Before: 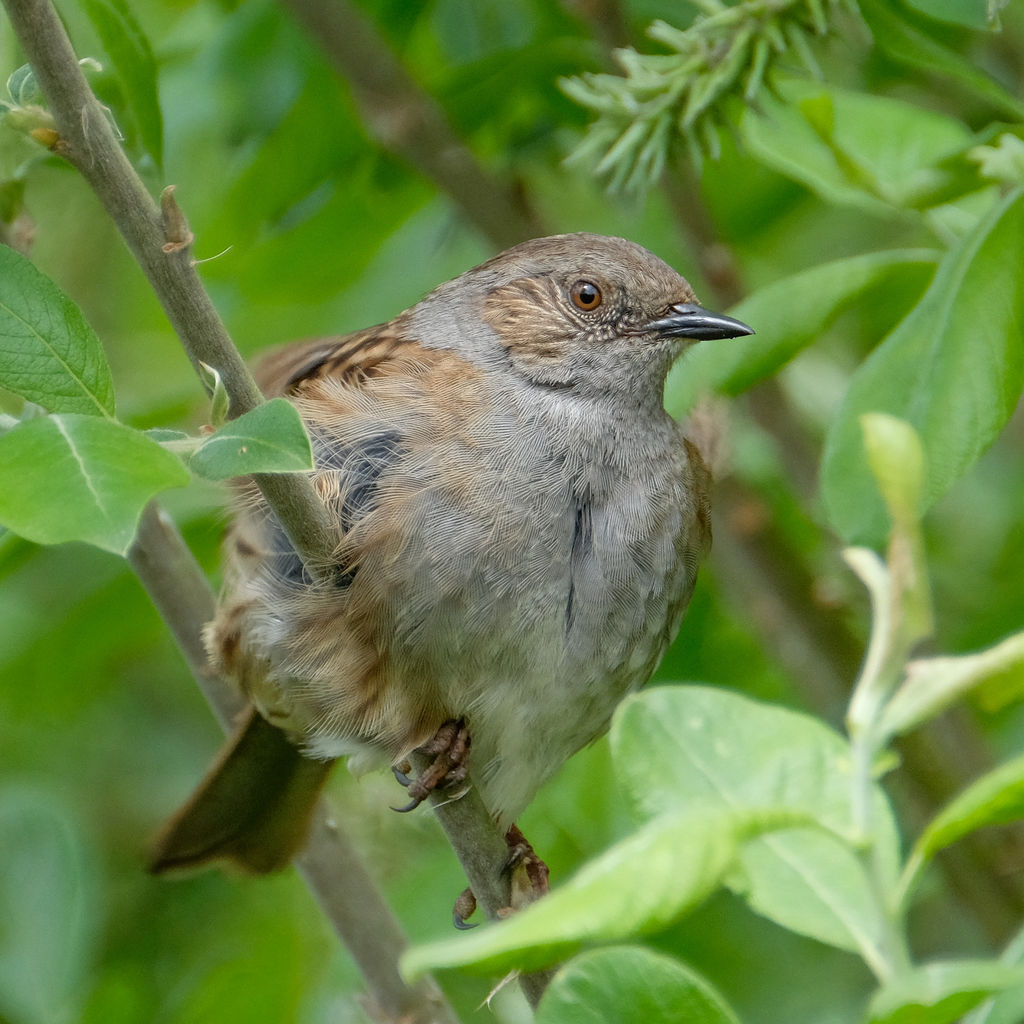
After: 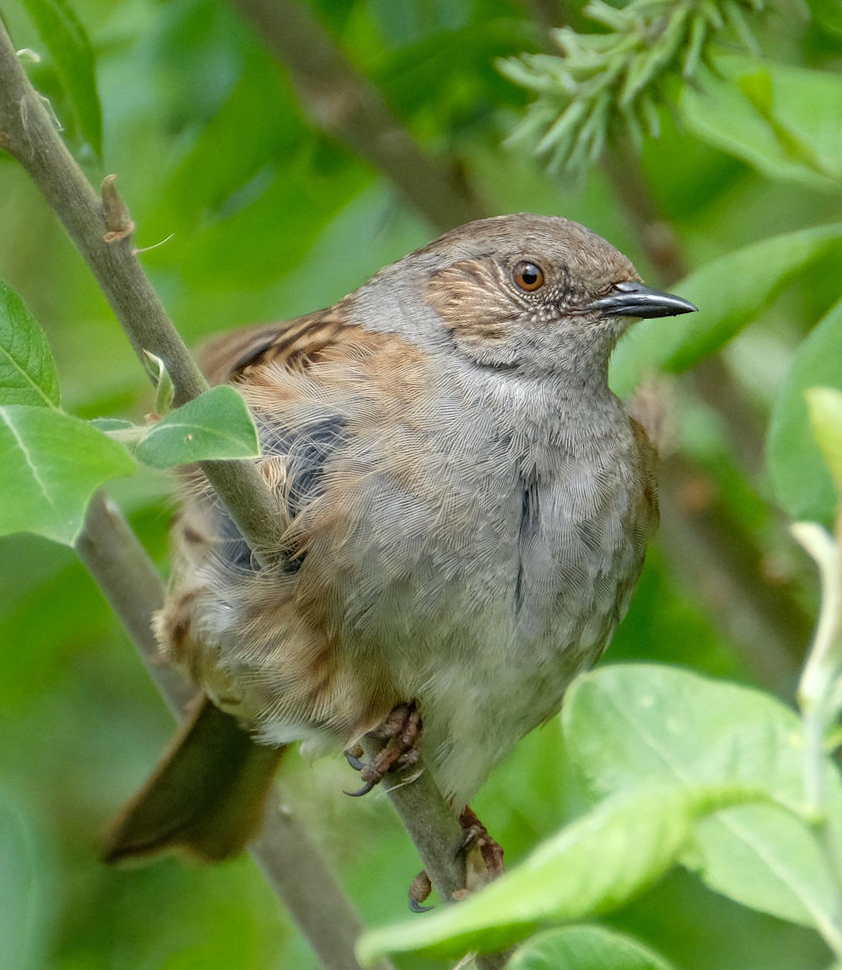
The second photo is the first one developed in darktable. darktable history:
crop and rotate: angle 1.2°, left 4.312%, top 0.835%, right 11.724%, bottom 2.471%
exposure: exposure 0.187 EV, compensate highlight preservation false
